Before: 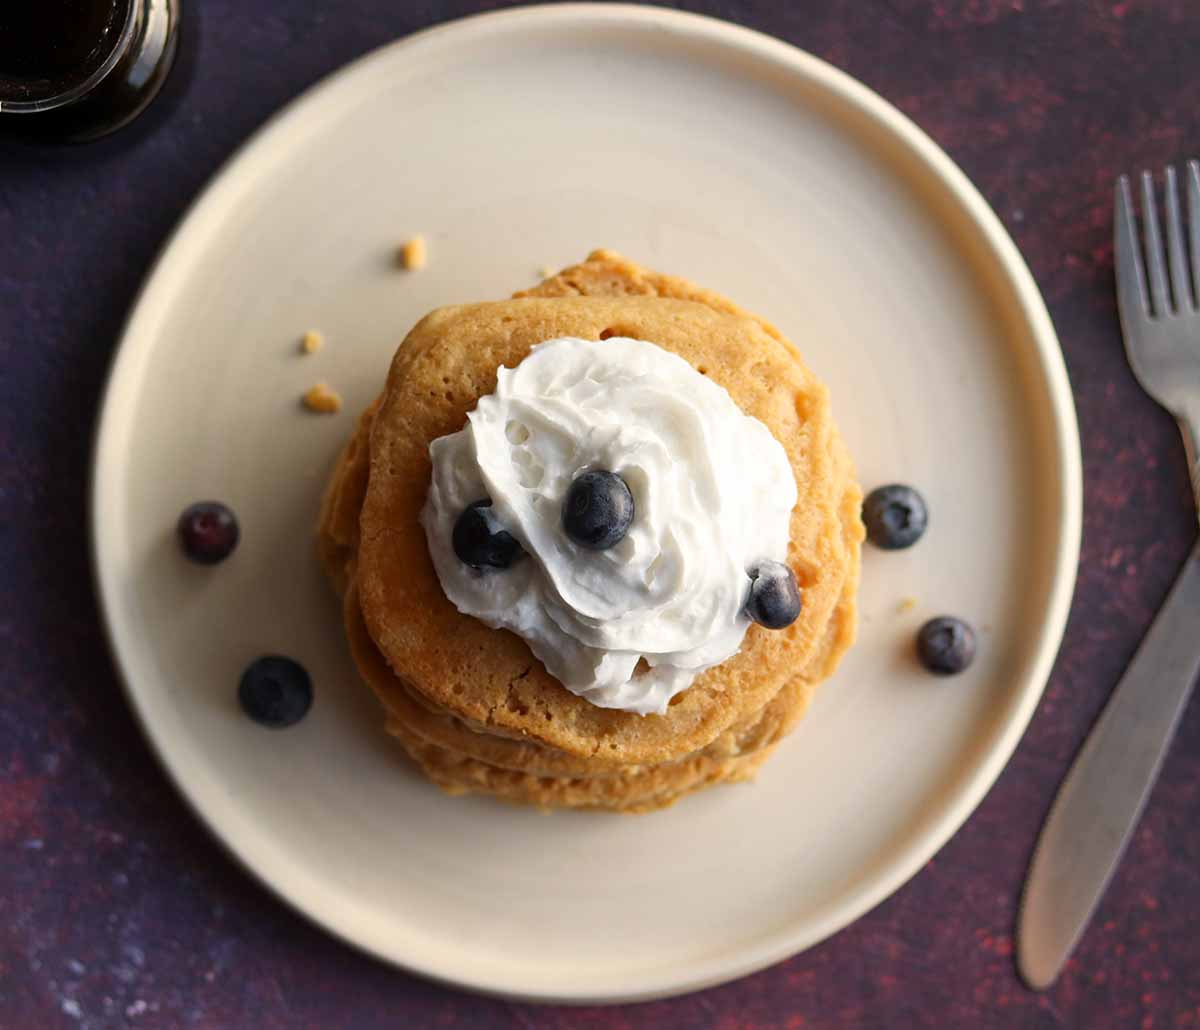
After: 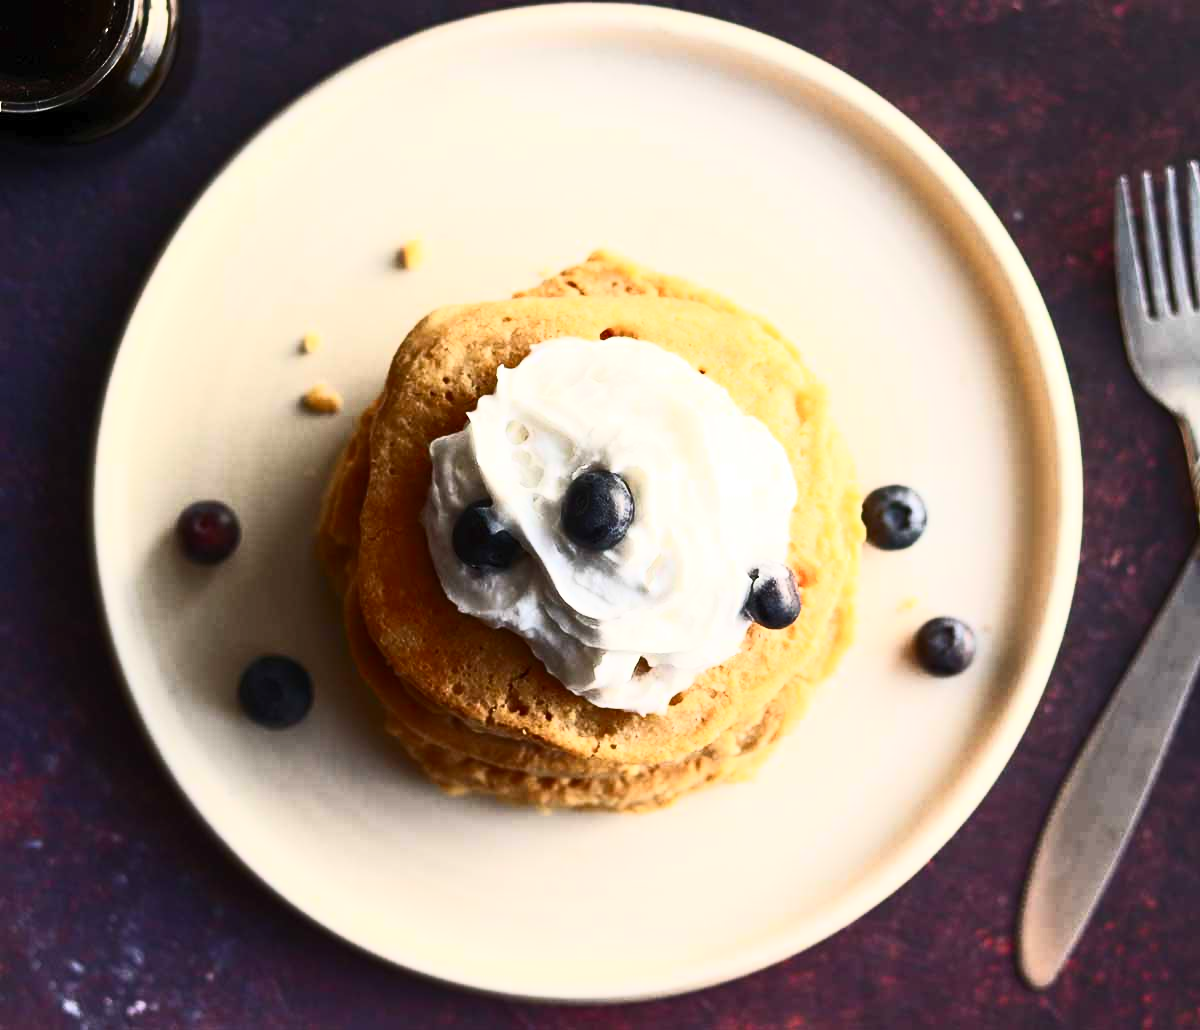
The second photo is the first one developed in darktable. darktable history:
contrast brightness saturation: contrast 0.636, brightness 0.349, saturation 0.142
